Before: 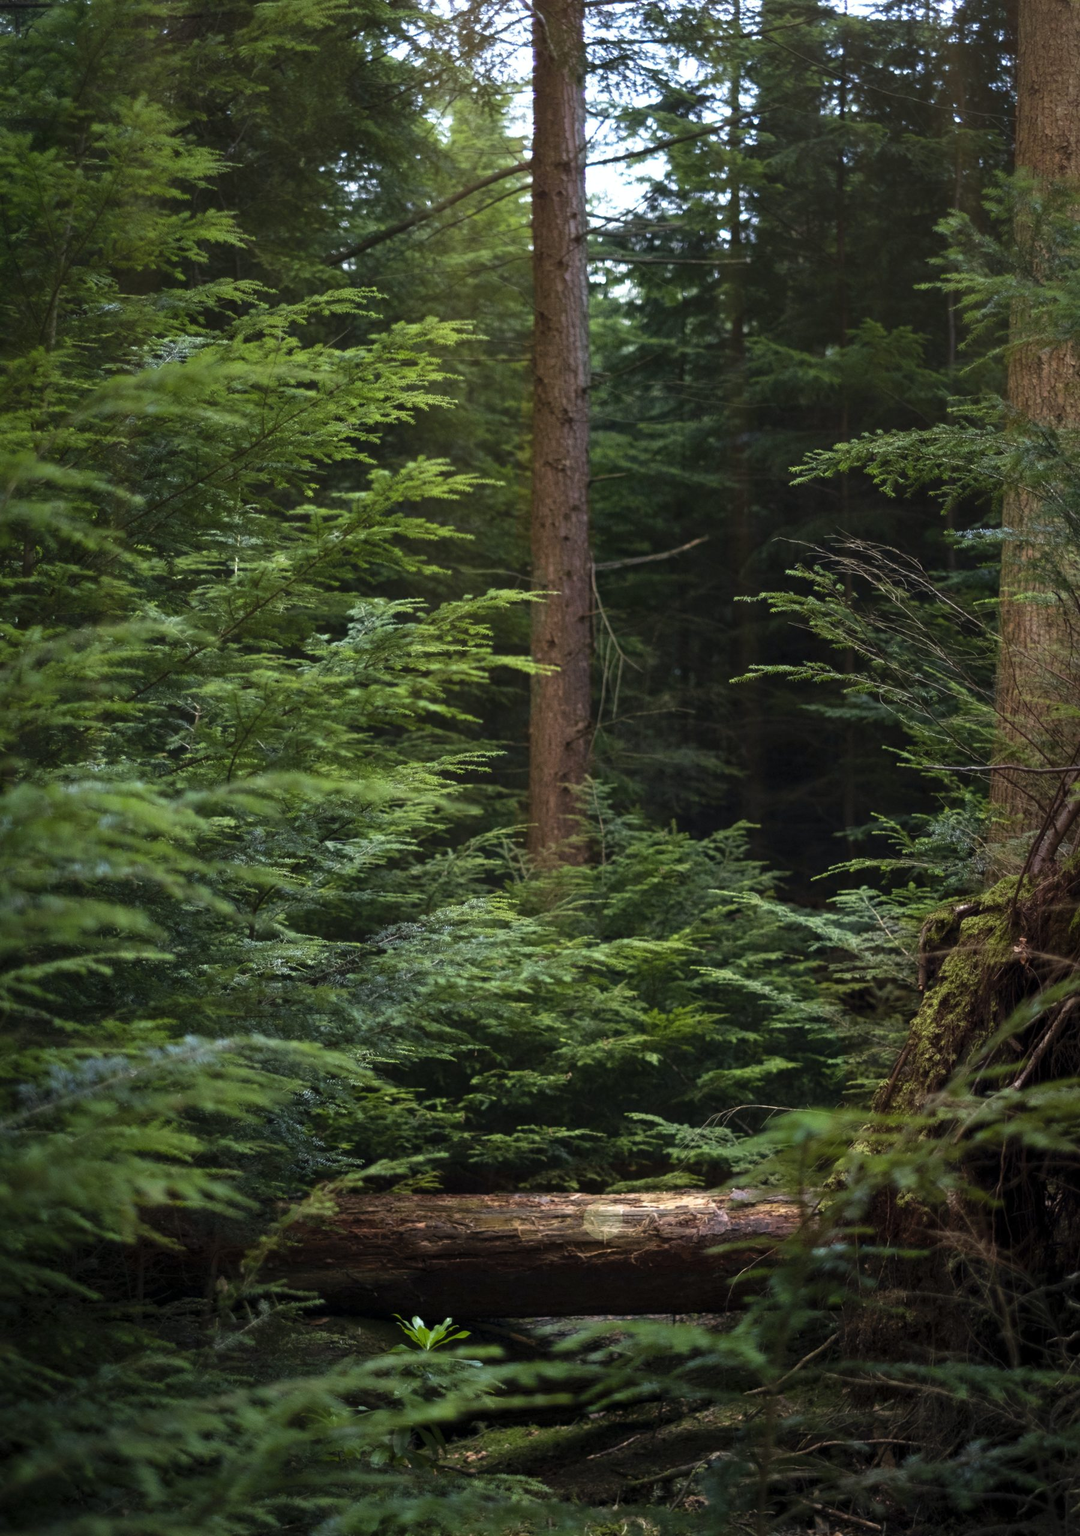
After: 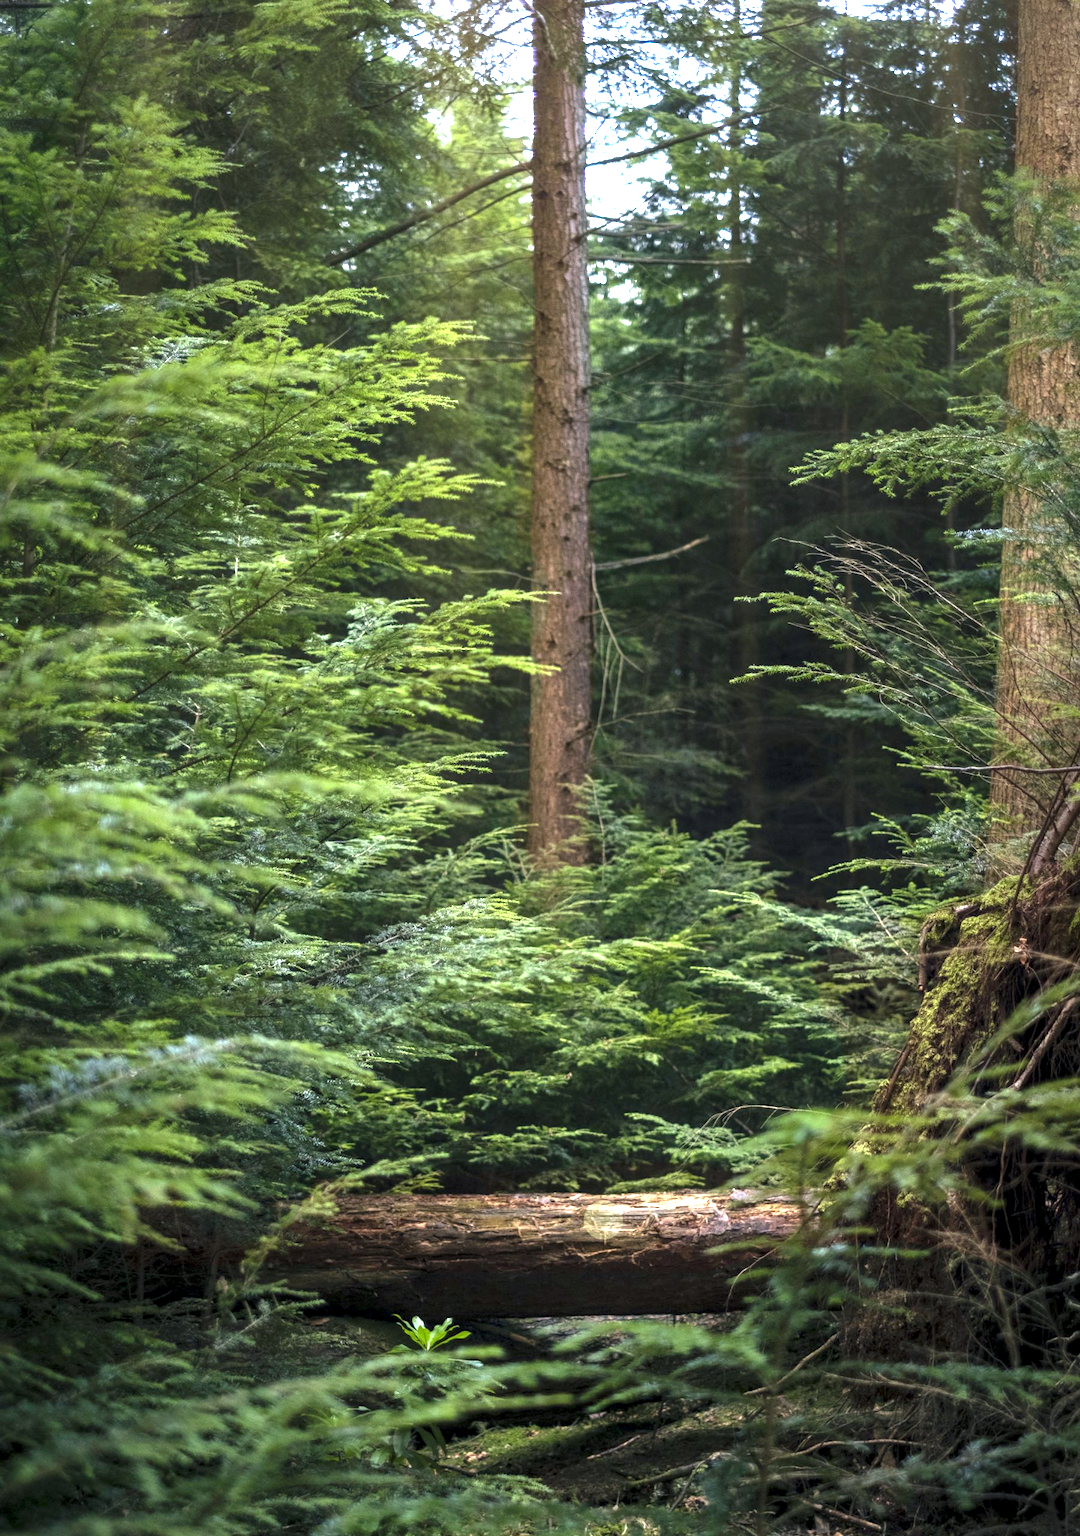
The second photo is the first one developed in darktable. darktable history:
exposure: black level correction 0, exposure 1.2 EV, compensate exposure bias true, compensate highlight preservation false
local contrast: on, module defaults
color balance rgb: shadows lift › chroma 2.014%, shadows lift › hue 220.9°, perceptual saturation grading › global saturation 0.345%
